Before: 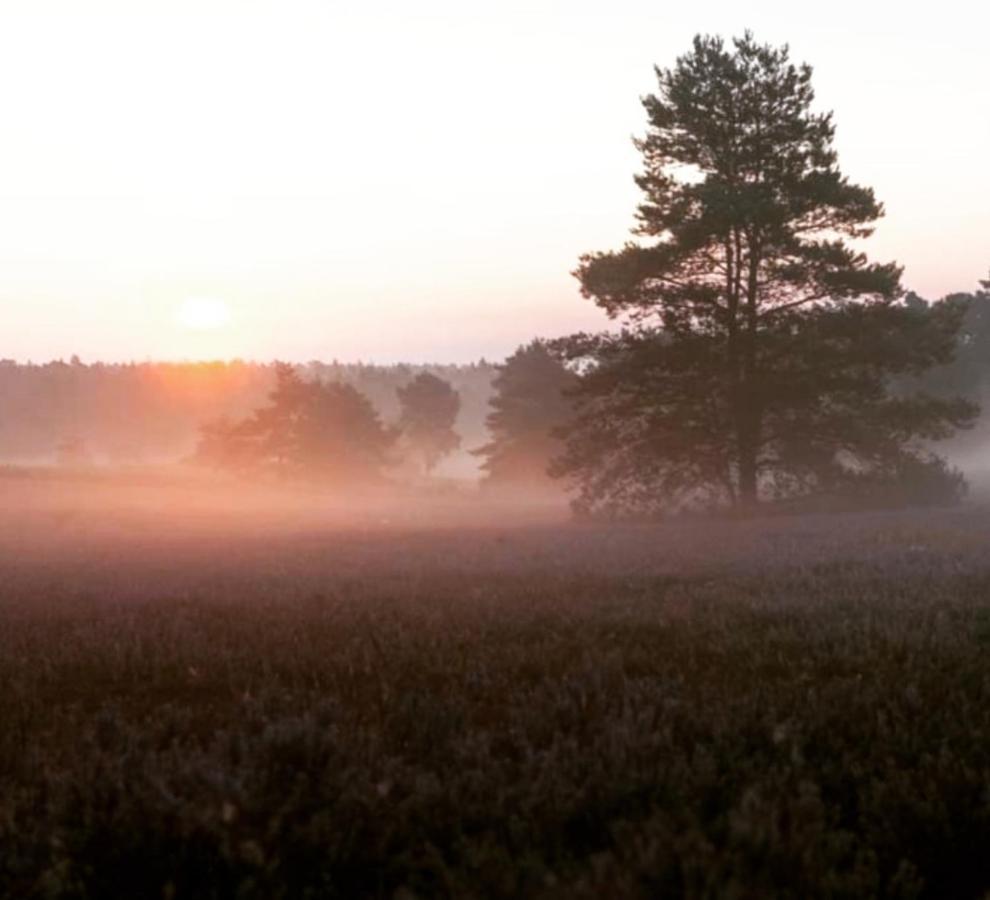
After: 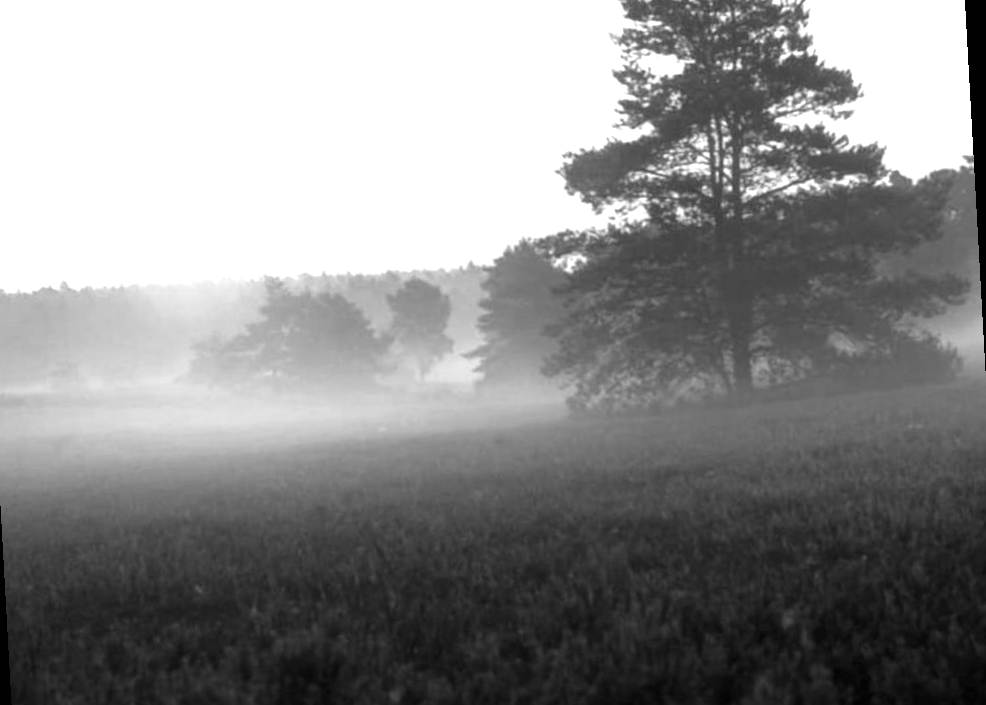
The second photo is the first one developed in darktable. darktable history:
monochrome: on, module defaults
white balance: red 1.029, blue 0.92
rotate and perspective: rotation -3.18°, automatic cropping off
crop and rotate: left 2.991%, top 13.302%, right 1.981%, bottom 12.636%
exposure: black level correction 0, exposure 0.7 EV, compensate exposure bias true, compensate highlight preservation false
haze removal: strength -0.05
